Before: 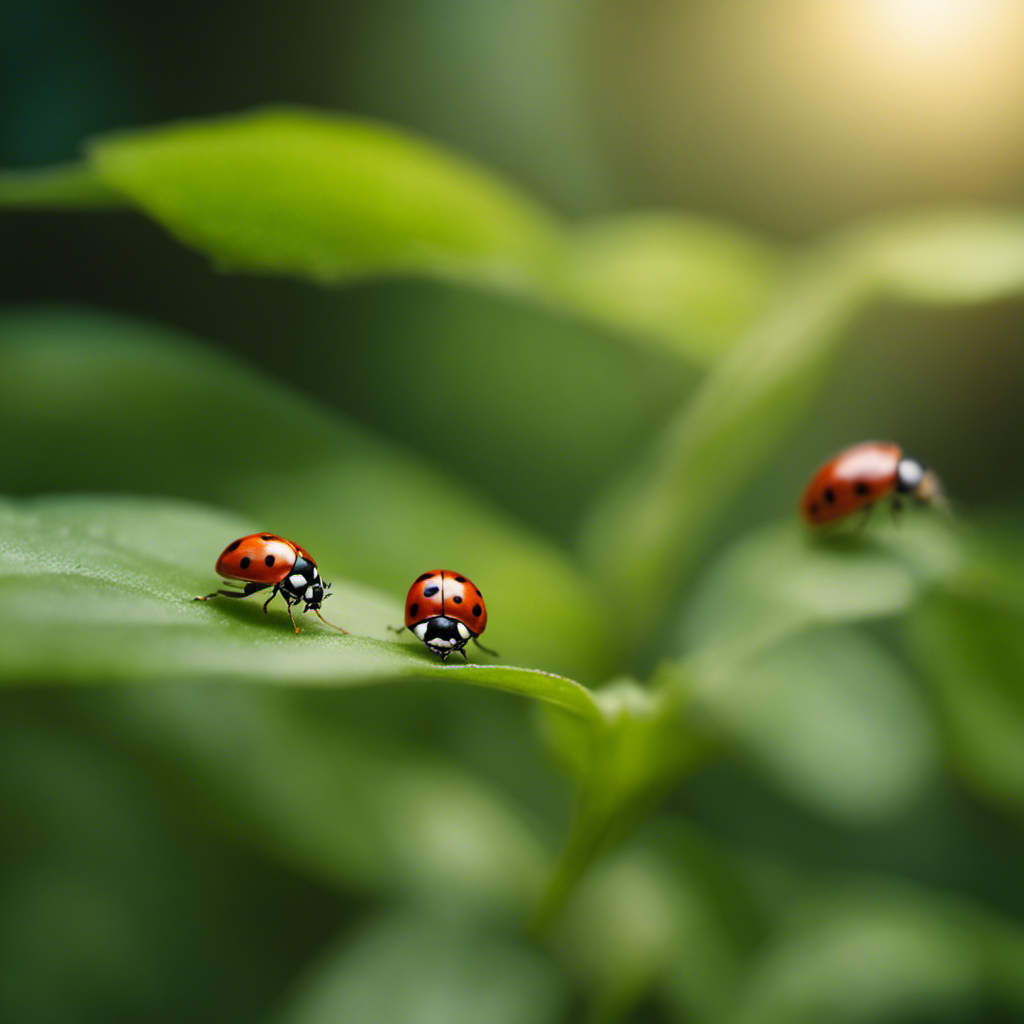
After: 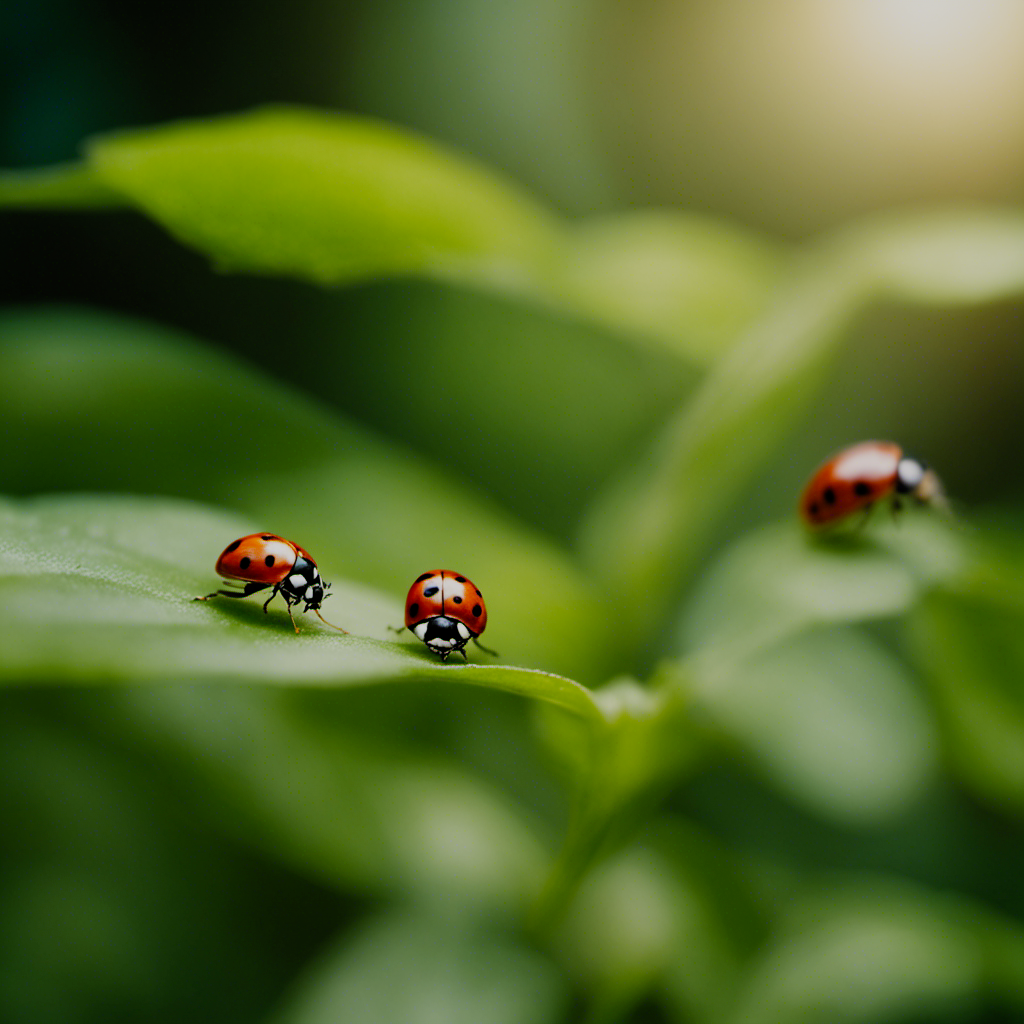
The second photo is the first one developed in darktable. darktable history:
filmic rgb: black relative exposure -7.65 EV, white relative exposure 4.56 EV, hardness 3.61, preserve chrominance no, color science v4 (2020), contrast in shadows soft, contrast in highlights soft
